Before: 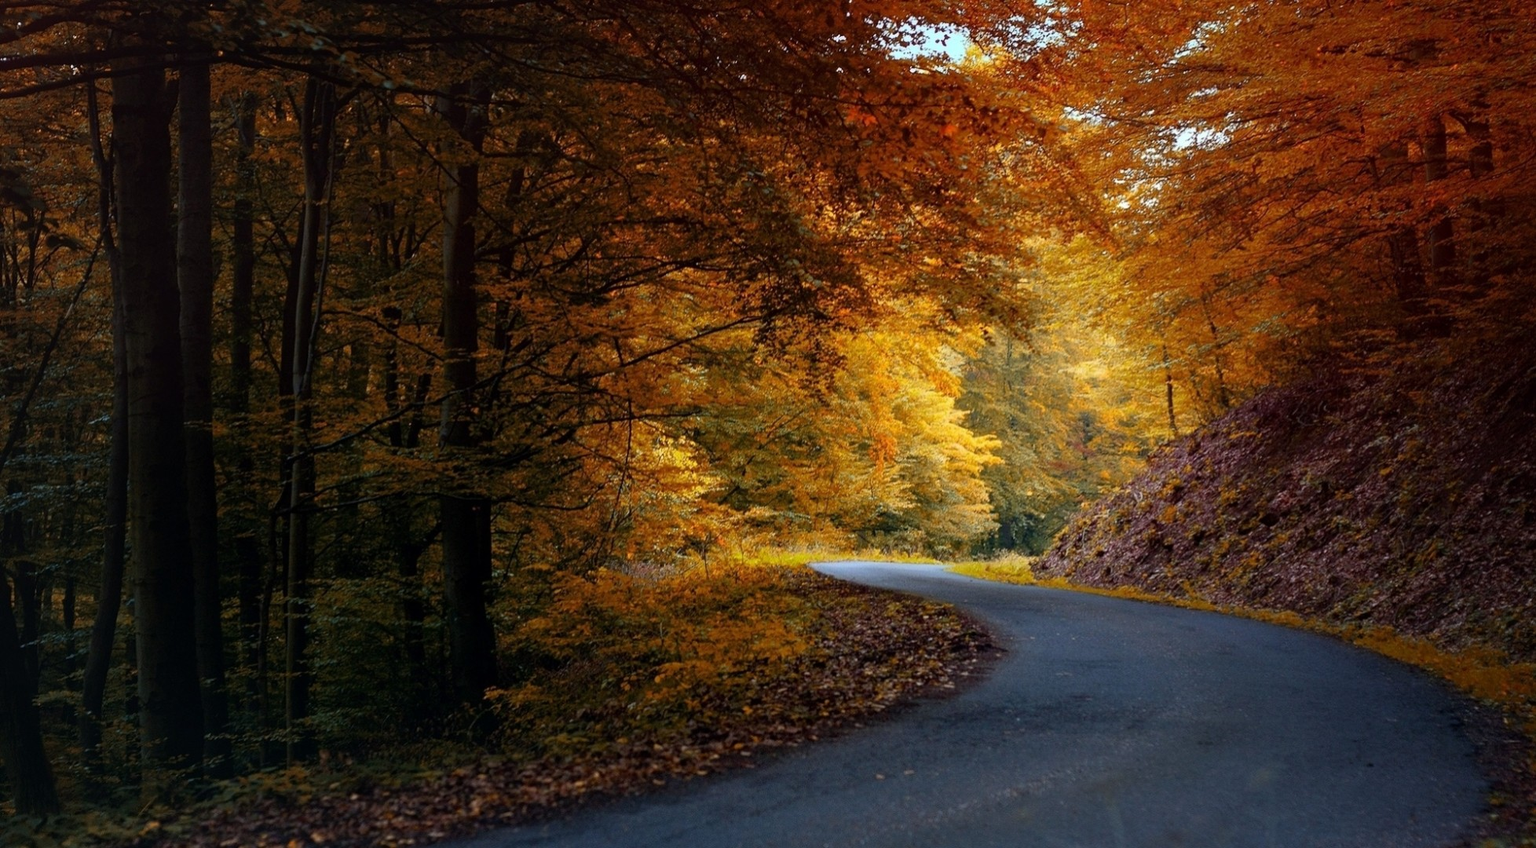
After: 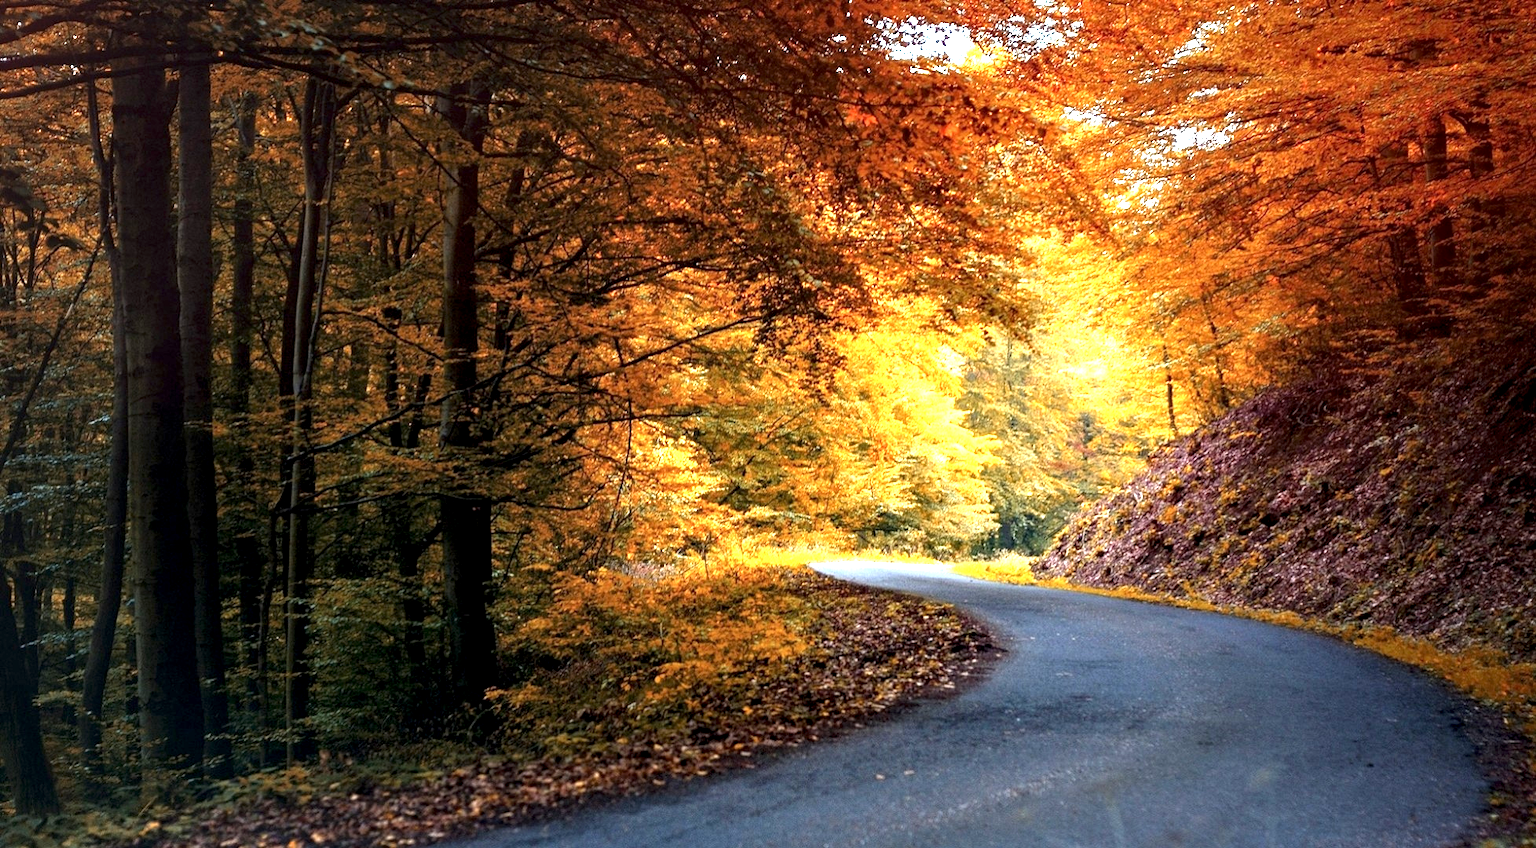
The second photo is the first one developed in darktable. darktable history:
exposure: black level correction 0, exposure 1.458 EV, compensate highlight preservation false
local contrast: detail 134%, midtone range 0.747
